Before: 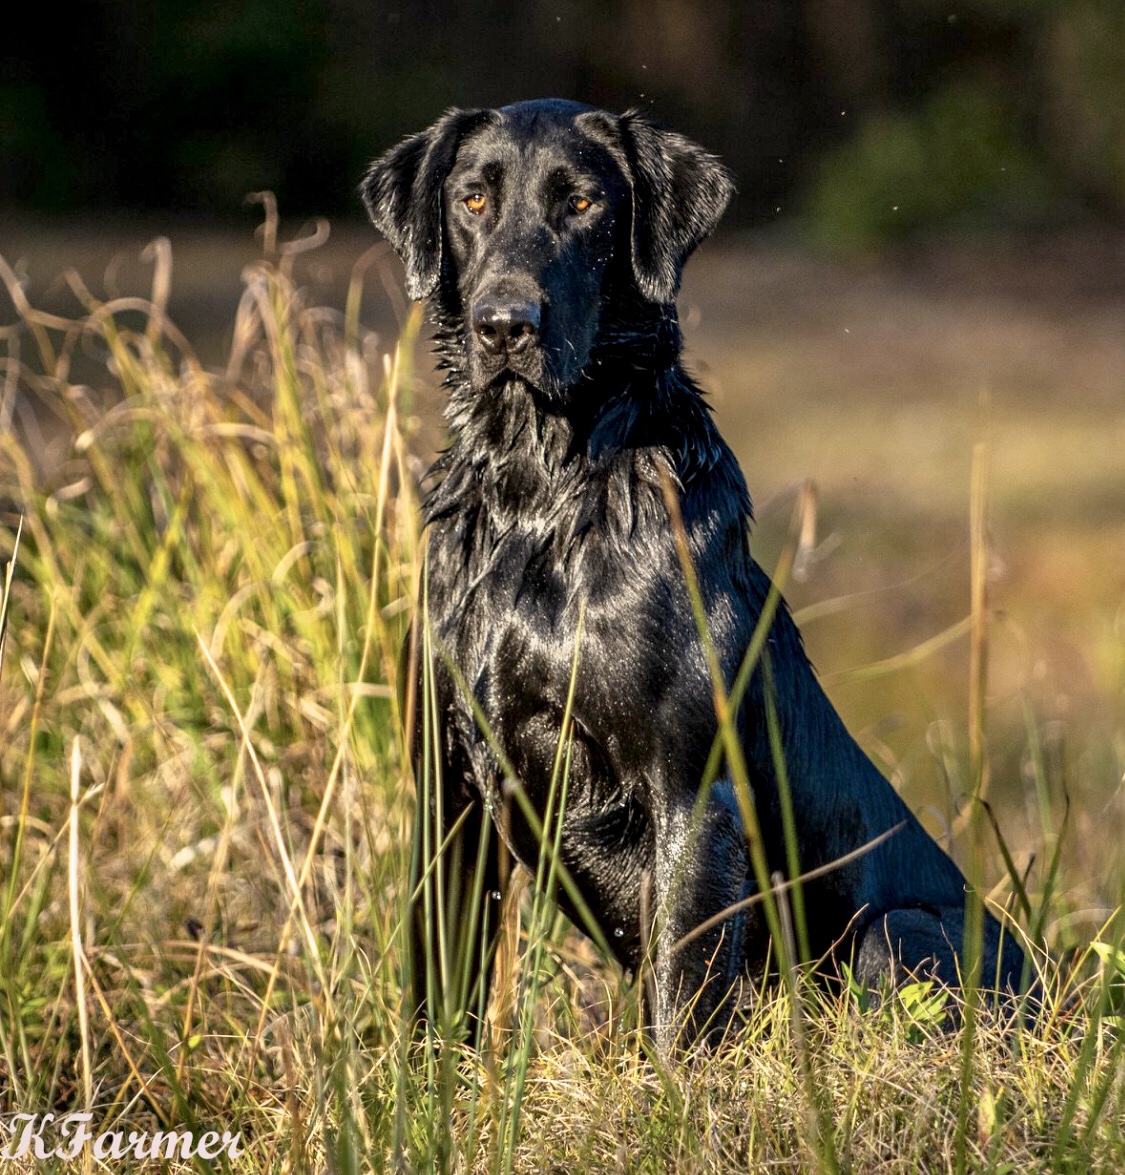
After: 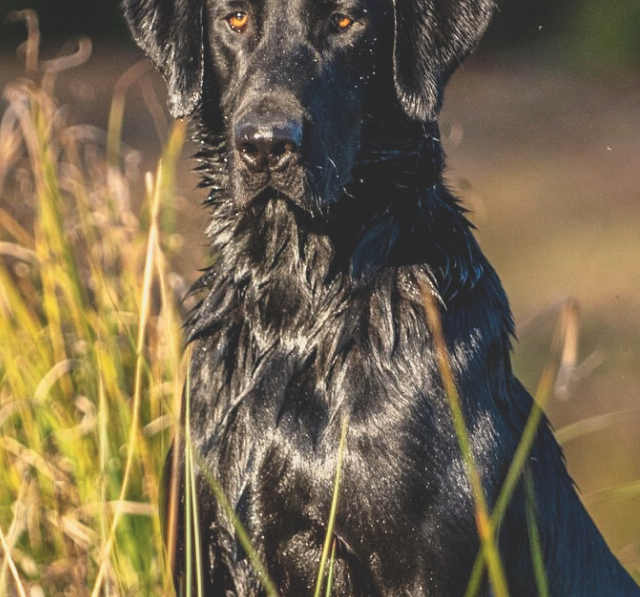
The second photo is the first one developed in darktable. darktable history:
crop: left 21.176%, top 15.491%, right 21.857%, bottom 33.697%
exposure: black level correction -0.025, exposure -0.117 EV, compensate highlight preservation false
